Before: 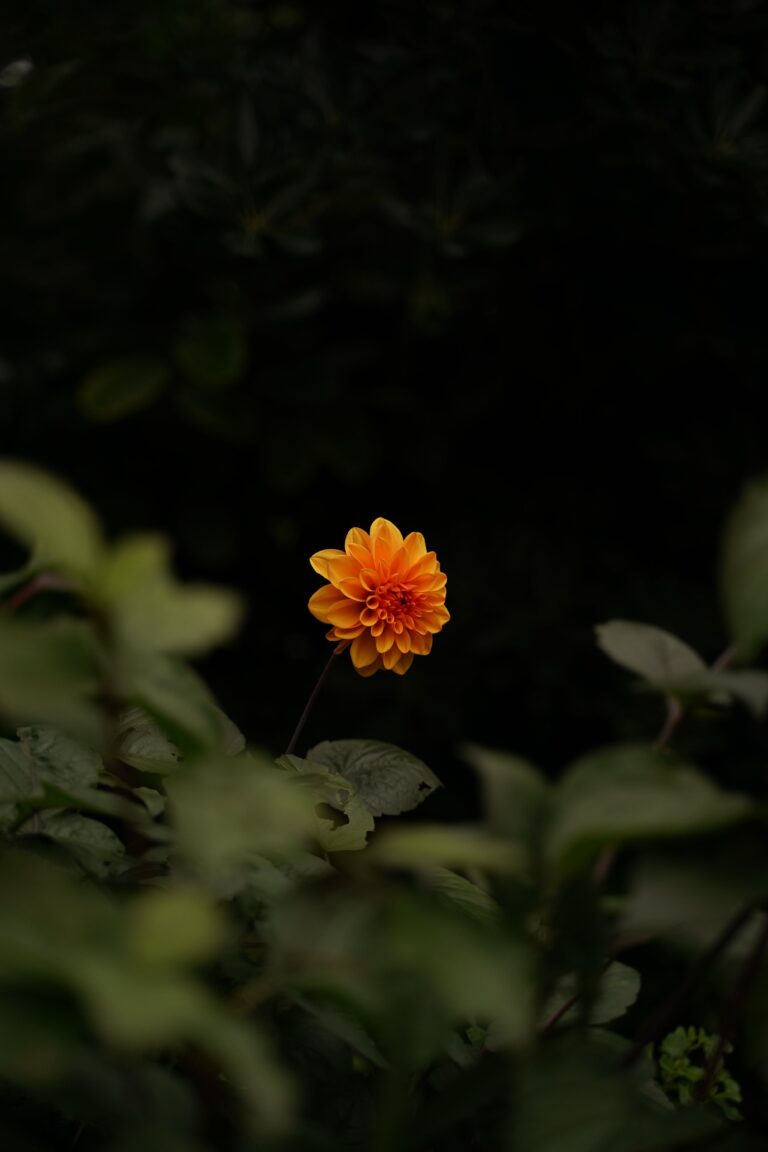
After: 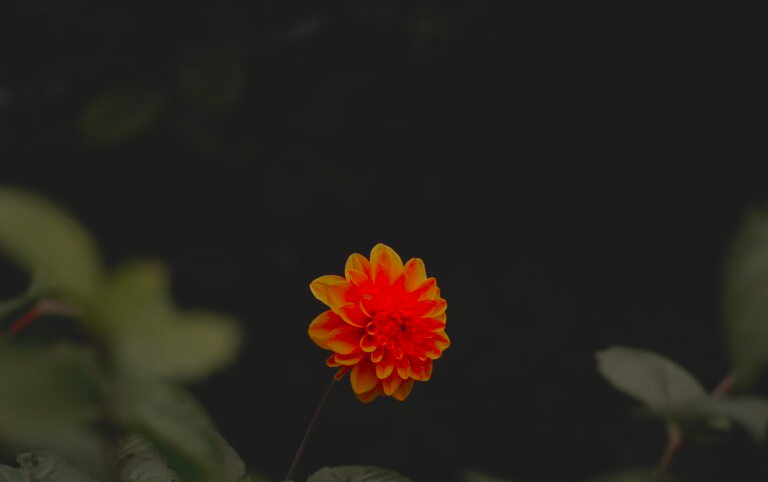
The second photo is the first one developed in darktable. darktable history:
contrast brightness saturation: contrast -0.19, saturation 0.19
color zones: curves: ch0 [(0, 0.48) (0.209, 0.398) (0.305, 0.332) (0.429, 0.493) (0.571, 0.5) (0.714, 0.5) (0.857, 0.5) (1, 0.48)]; ch1 [(0, 0.736) (0.143, 0.625) (0.225, 0.371) (0.429, 0.256) (0.571, 0.241) (0.714, 0.213) (0.857, 0.48) (1, 0.736)]; ch2 [(0, 0.448) (0.143, 0.498) (0.286, 0.5) (0.429, 0.5) (0.571, 0.5) (0.714, 0.5) (0.857, 0.5) (1, 0.448)]
crop and rotate: top 23.84%, bottom 34.294%
